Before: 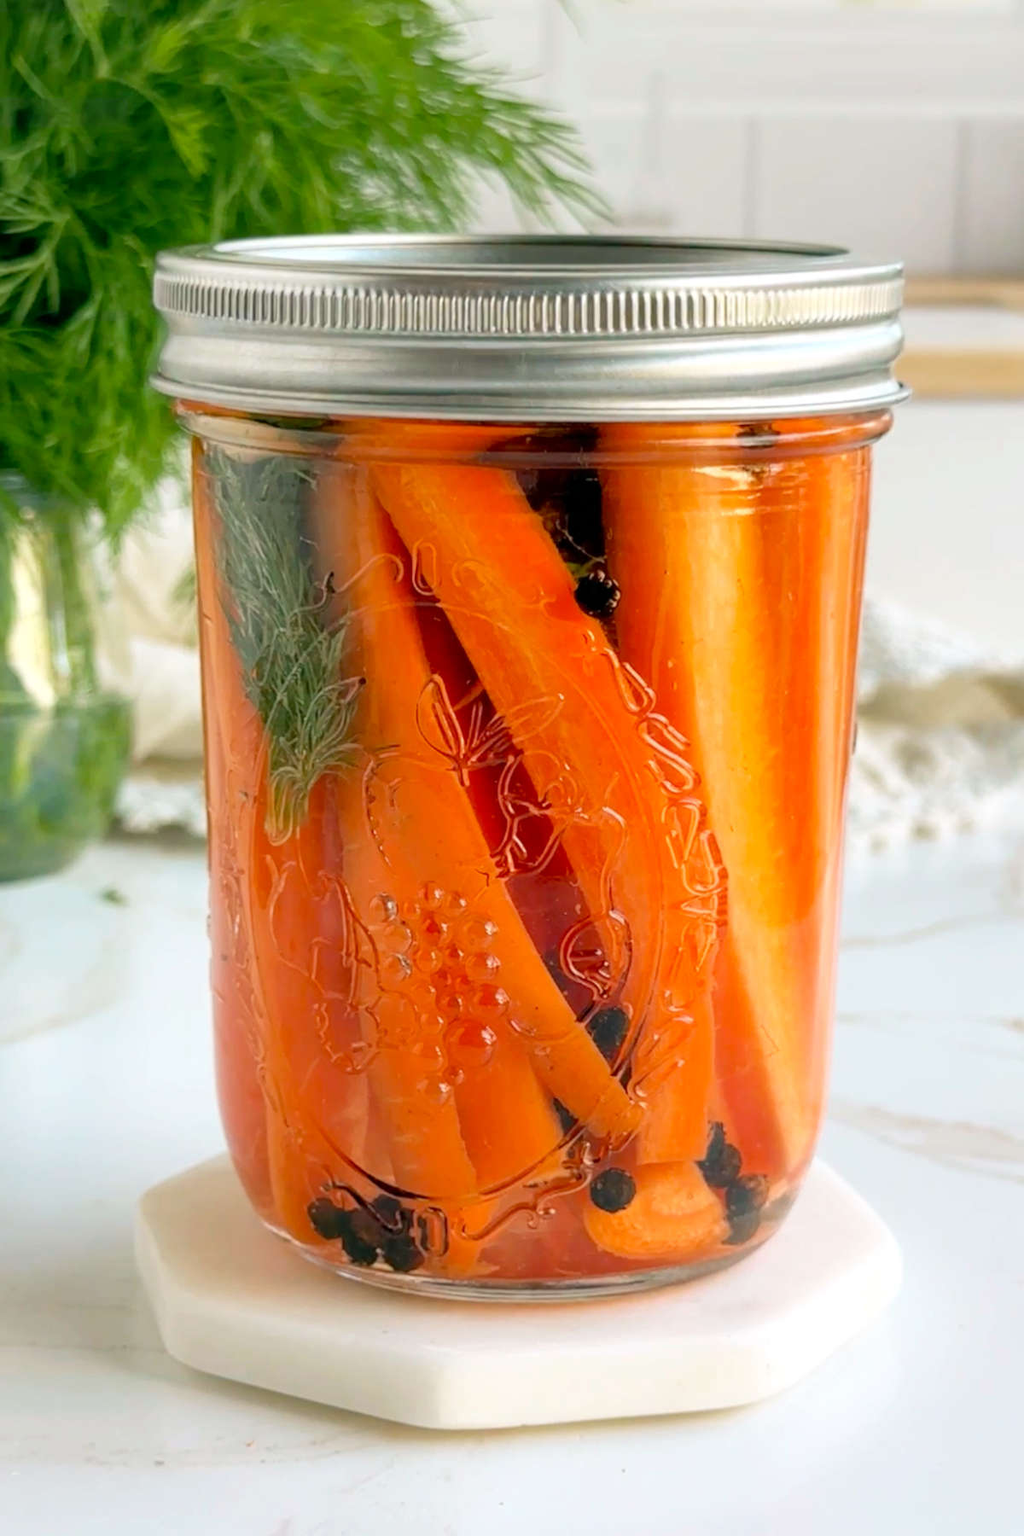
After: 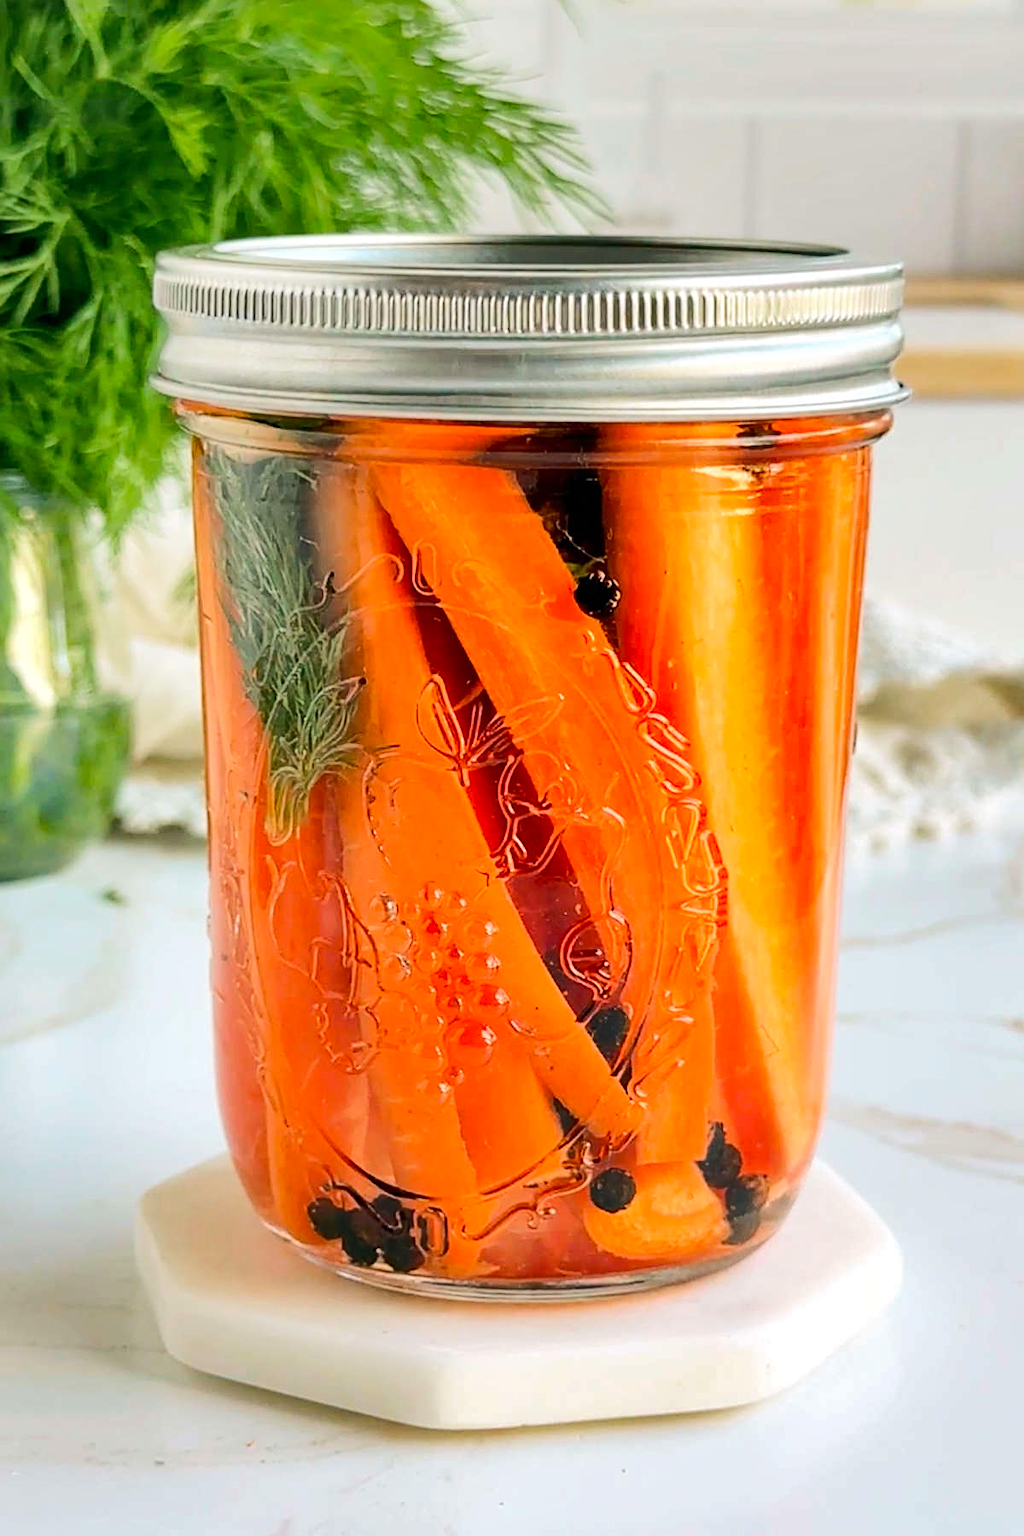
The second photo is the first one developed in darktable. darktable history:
rgb curve: curves: ch0 [(0, 0) (0.284, 0.292) (0.505, 0.644) (1, 1)], compensate middle gray true
sharpen: on, module defaults
shadows and highlights: shadows 40, highlights -54, highlights color adjustment 46%, low approximation 0.01, soften with gaussian
tone equalizer: on, module defaults
